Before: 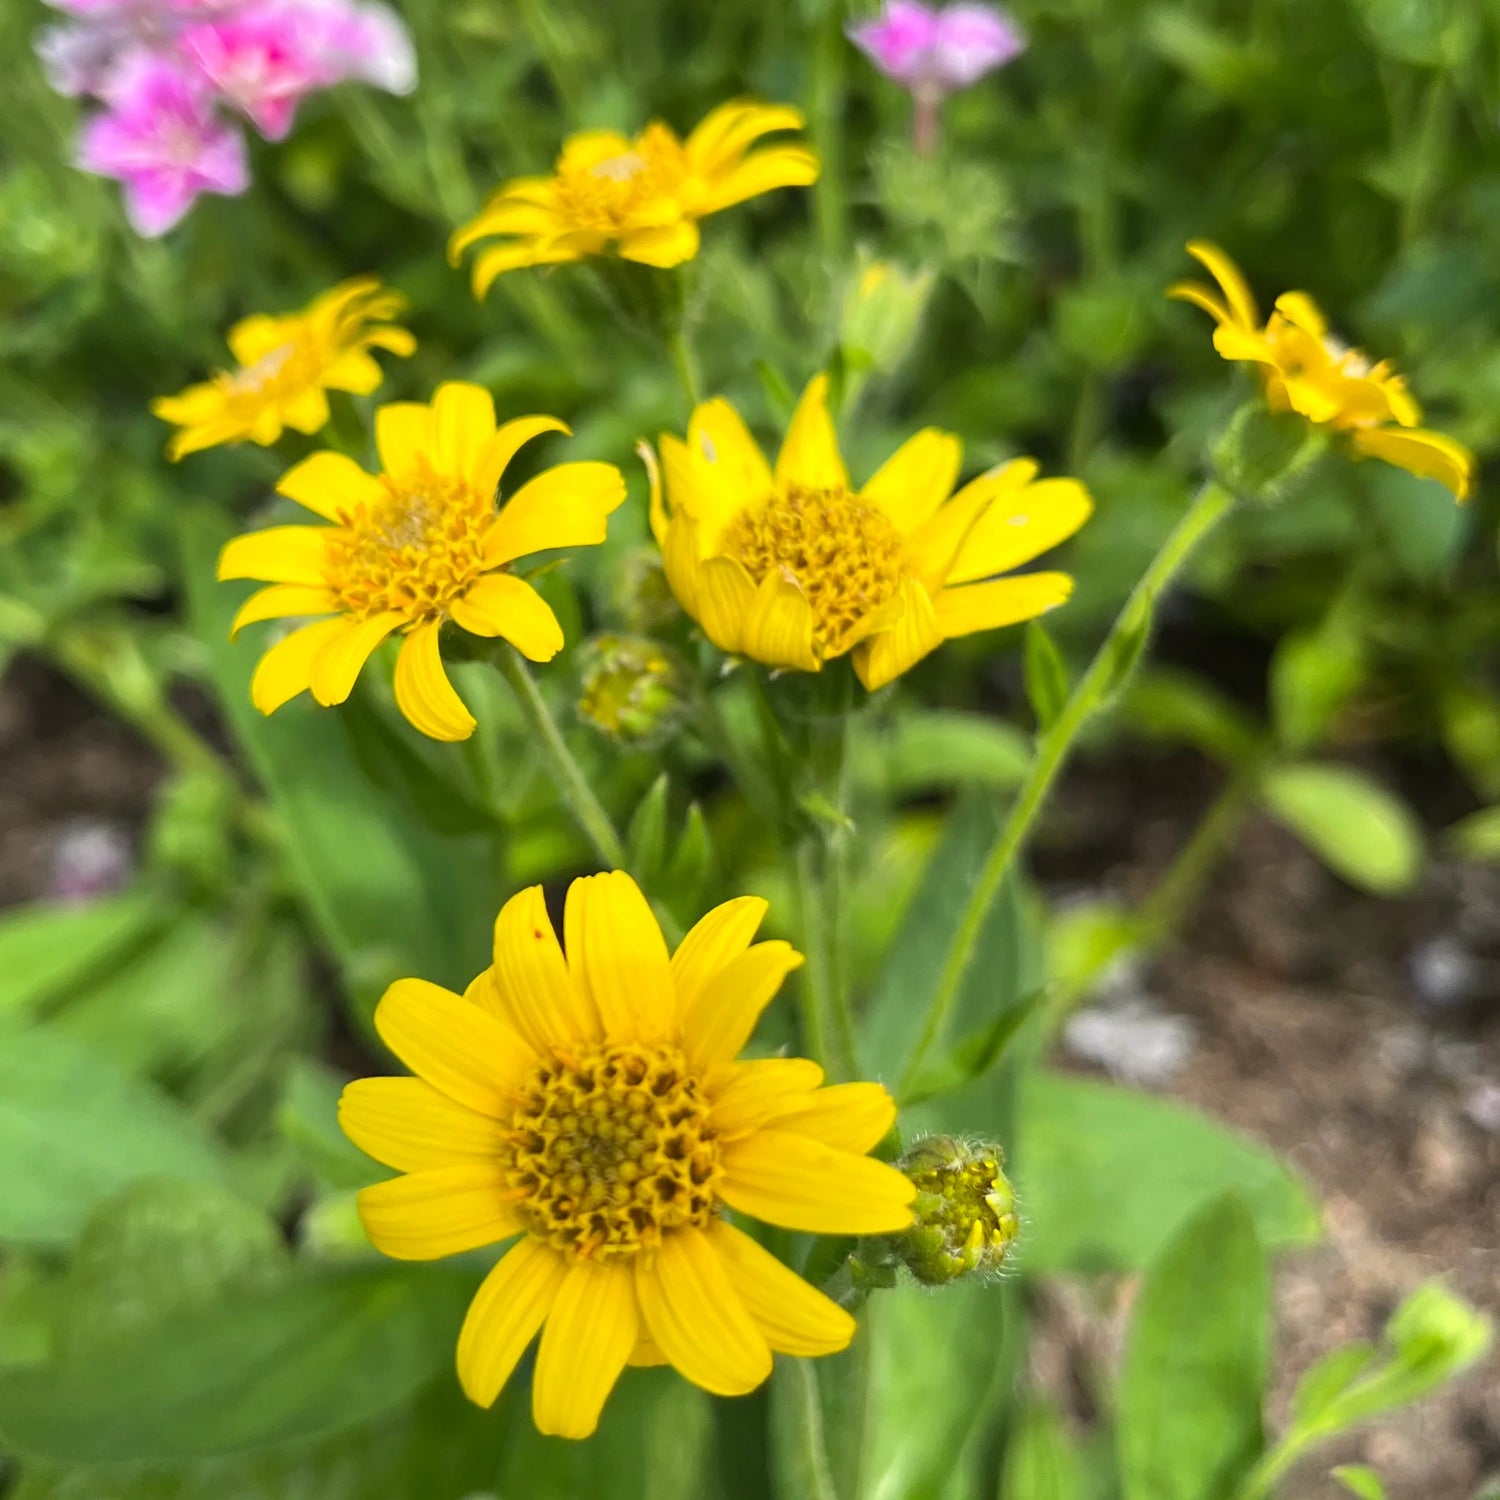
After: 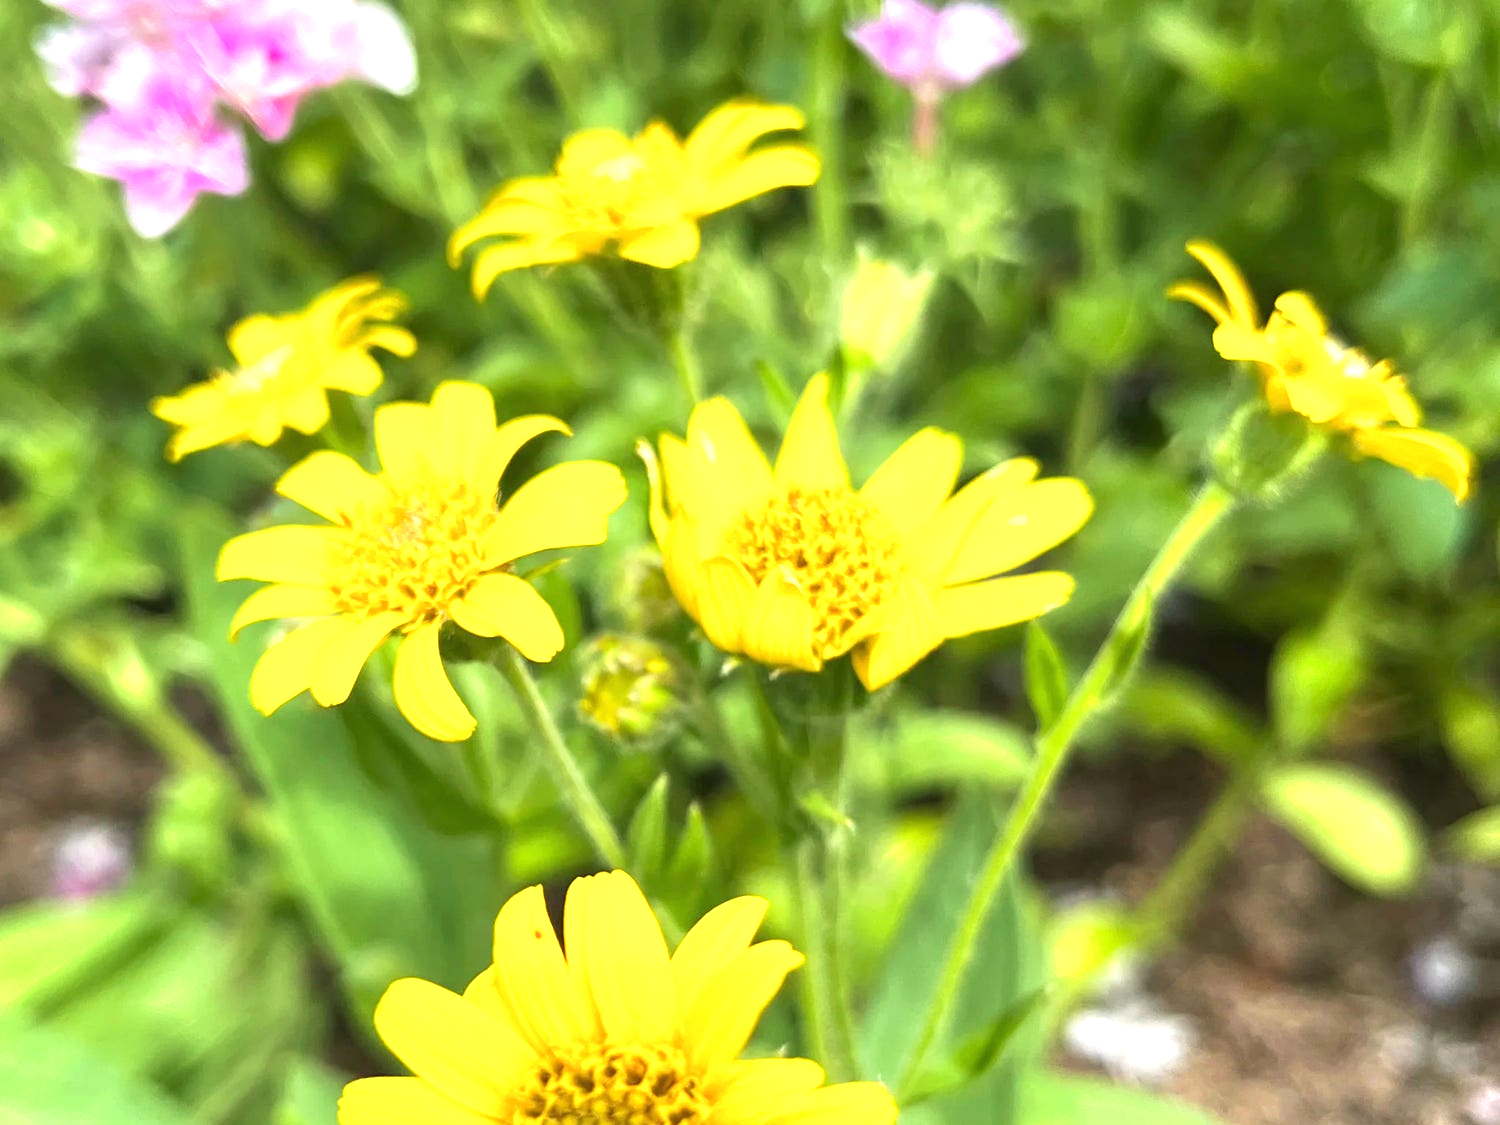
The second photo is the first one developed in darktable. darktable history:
exposure: black level correction 0, exposure 1.1 EV, compensate highlight preservation false
velvia: on, module defaults
crop: bottom 24.988%
